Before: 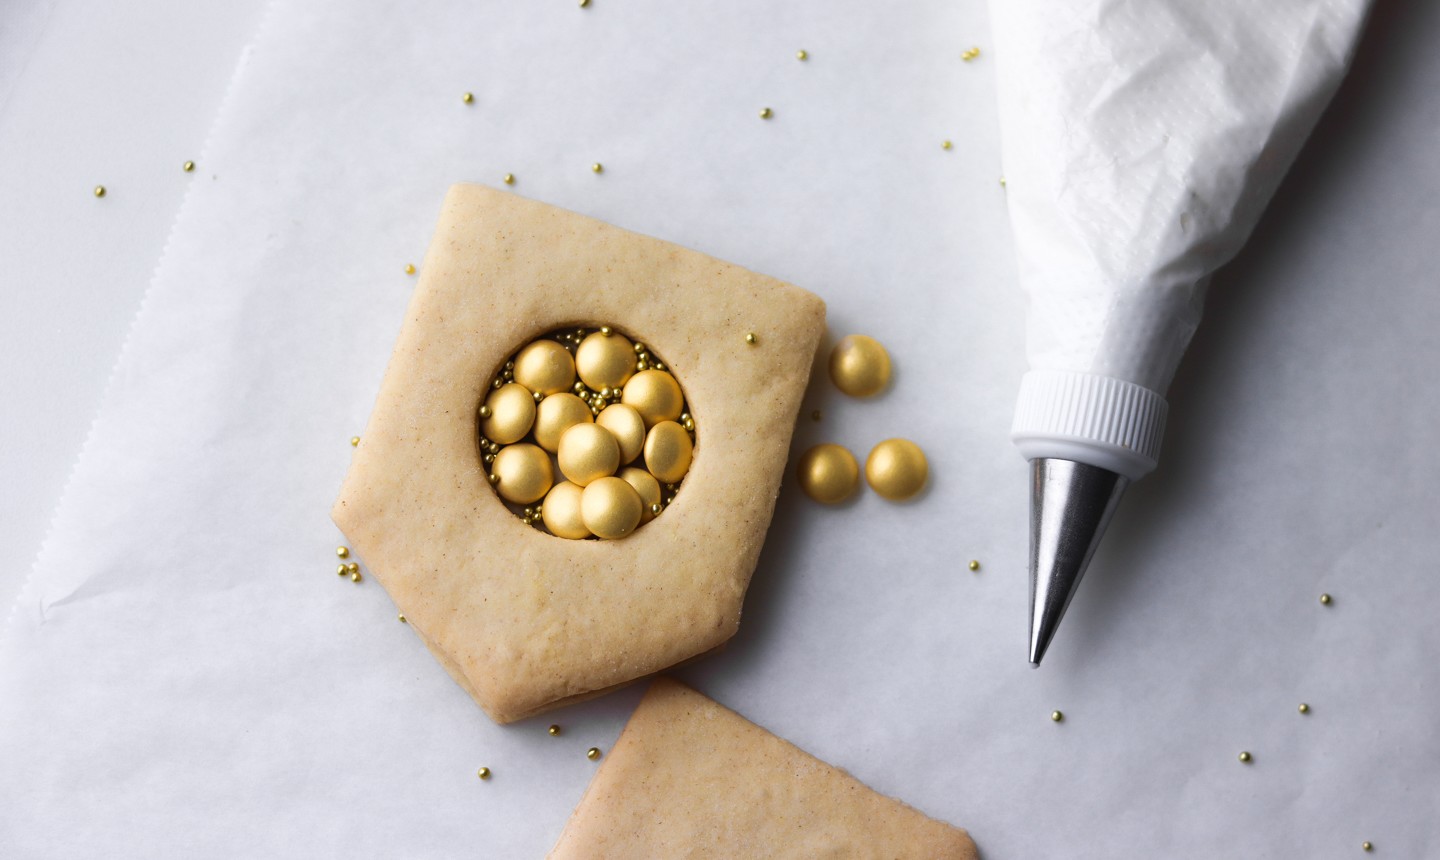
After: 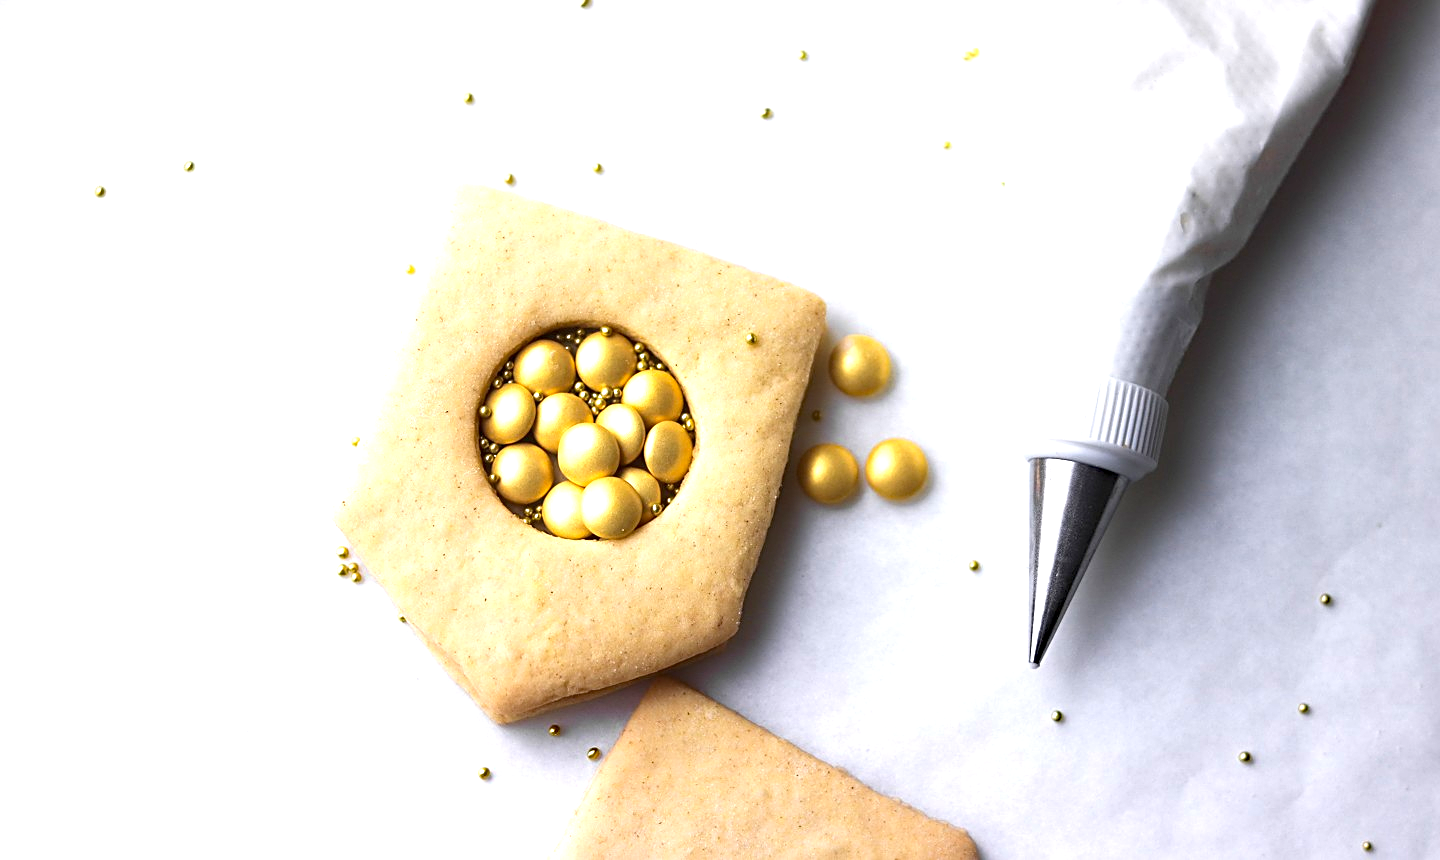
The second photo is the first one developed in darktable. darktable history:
exposure: black level correction 0, exposure 1 EV, compensate highlight preservation false
haze removal: compatibility mode true, adaptive false
sharpen: on, module defaults
